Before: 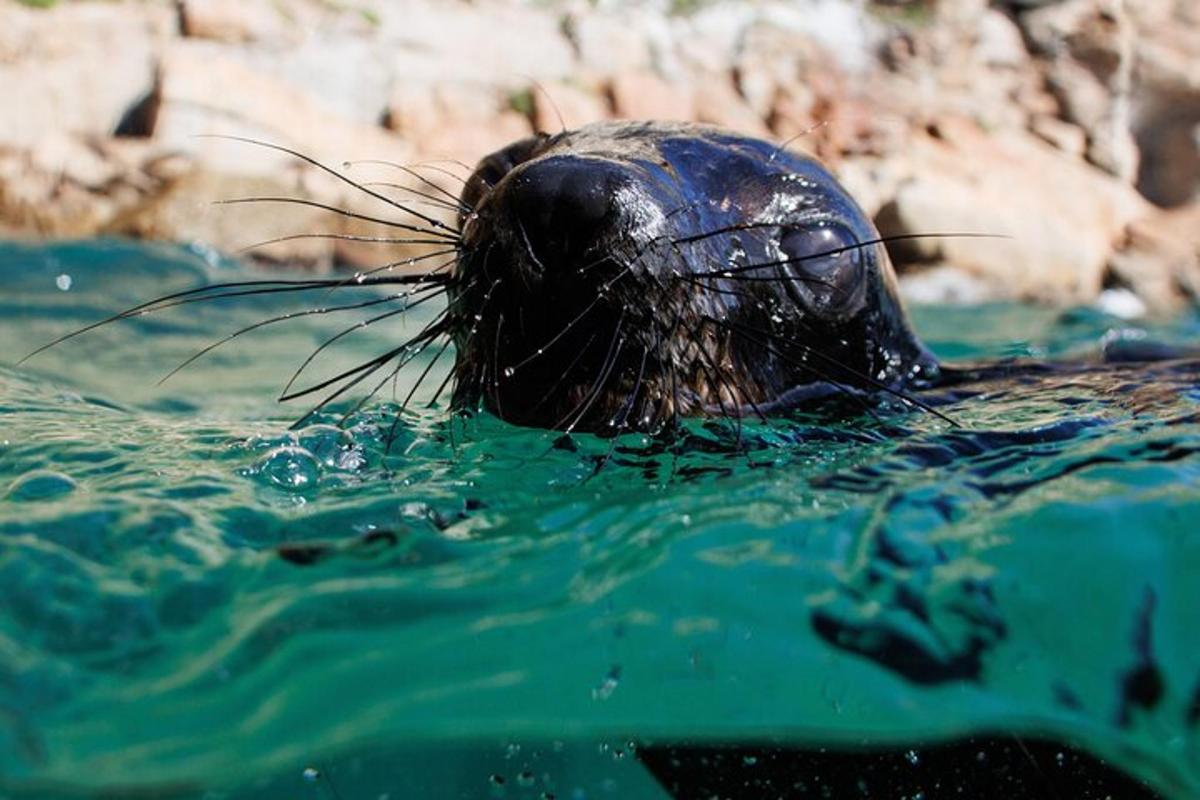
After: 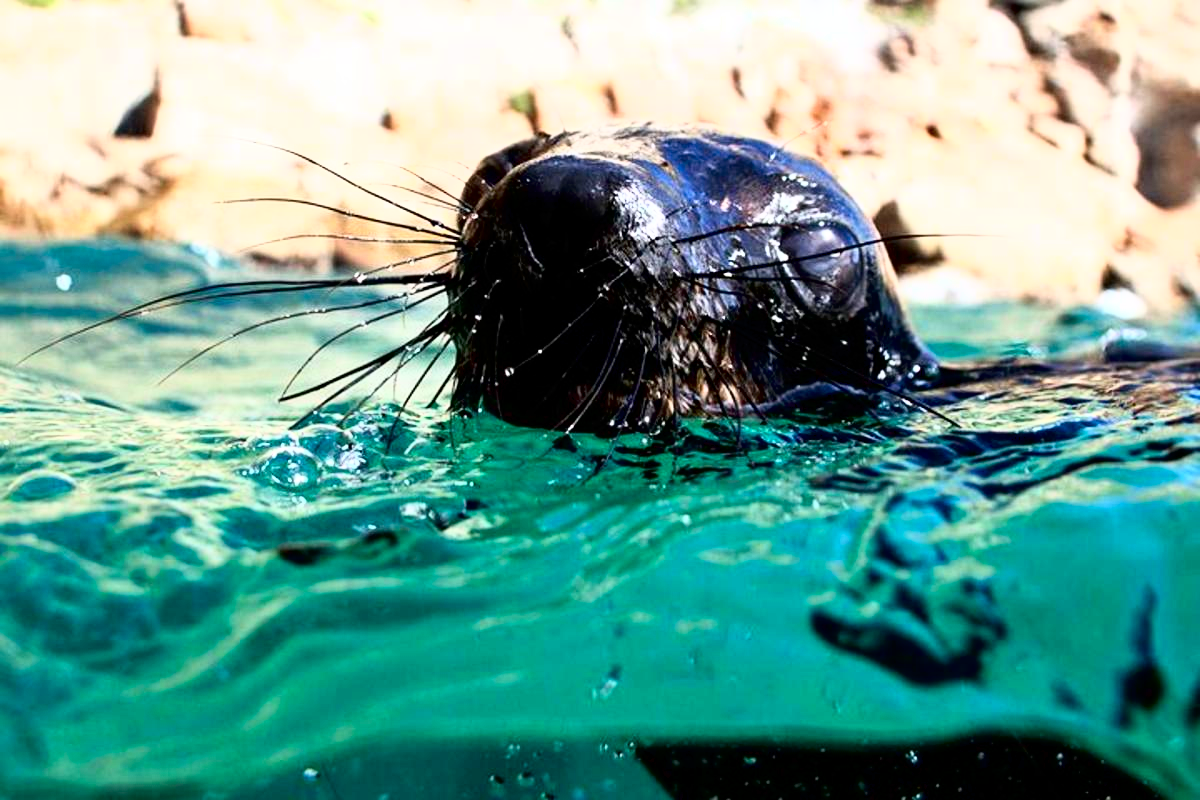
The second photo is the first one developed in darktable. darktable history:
exposure: black level correction 0.001, exposure 0.192 EV, compensate highlight preservation false
contrast brightness saturation: contrast 0.236, brightness 0.24, saturation 0.386
tone curve: curves: ch0 [(0, 0) (0.003, 0) (0.011, 0.001) (0.025, 0.003) (0.044, 0.004) (0.069, 0.007) (0.1, 0.01) (0.136, 0.033) (0.177, 0.082) (0.224, 0.141) (0.277, 0.208) (0.335, 0.282) (0.399, 0.363) (0.468, 0.451) (0.543, 0.545) (0.623, 0.647) (0.709, 0.756) (0.801, 0.87) (0.898, 0.972) (1, 1)], color space Lab, independent channels, preserve colors none
